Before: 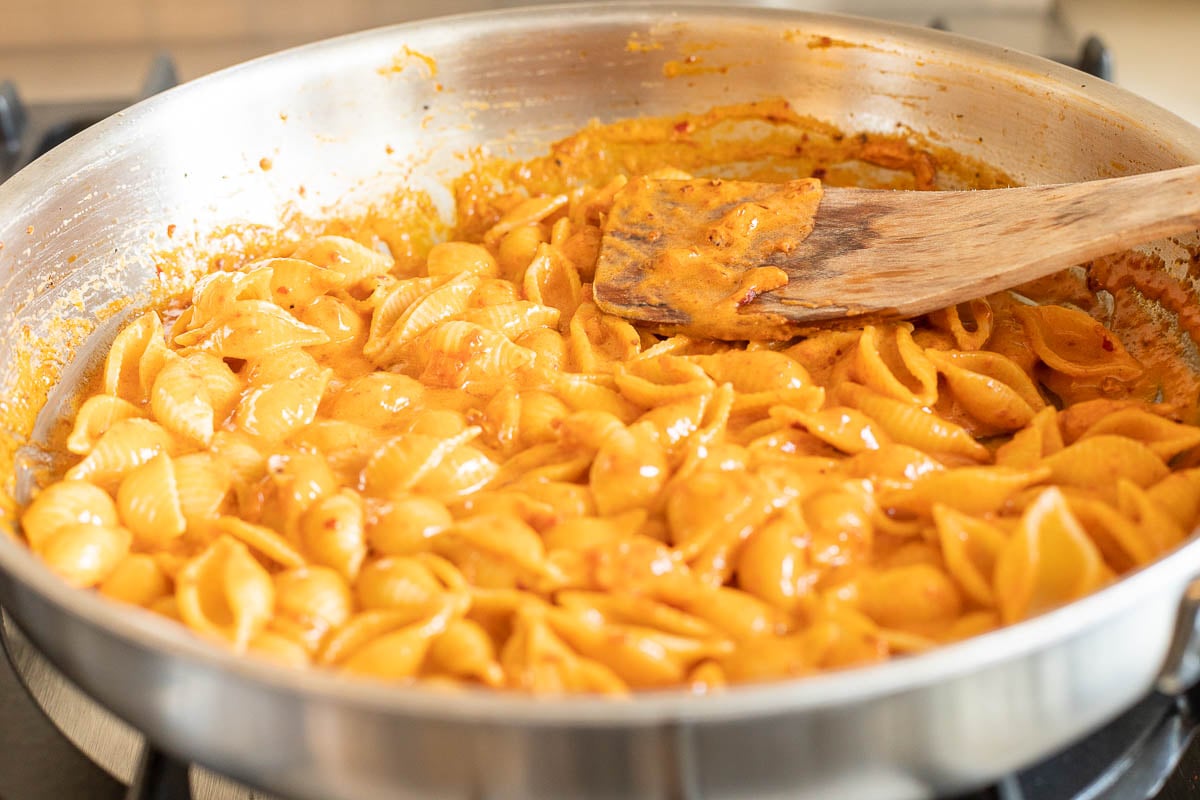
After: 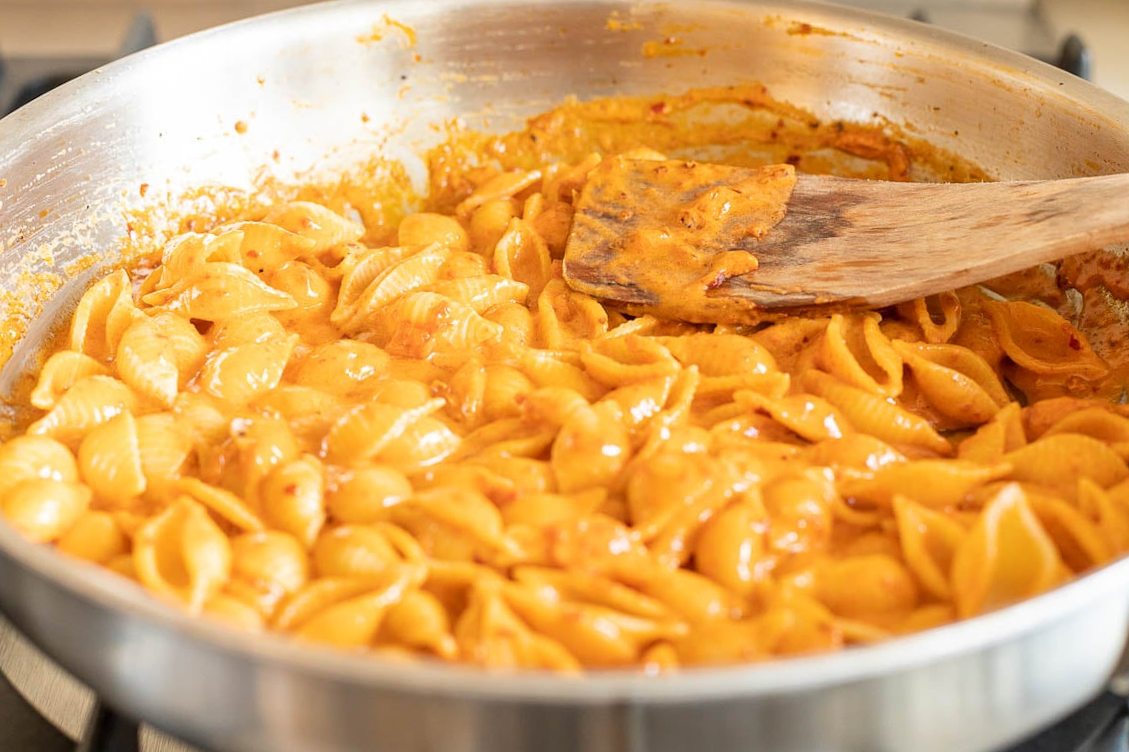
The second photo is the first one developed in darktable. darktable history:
crop and rotate: angle -2.43°
